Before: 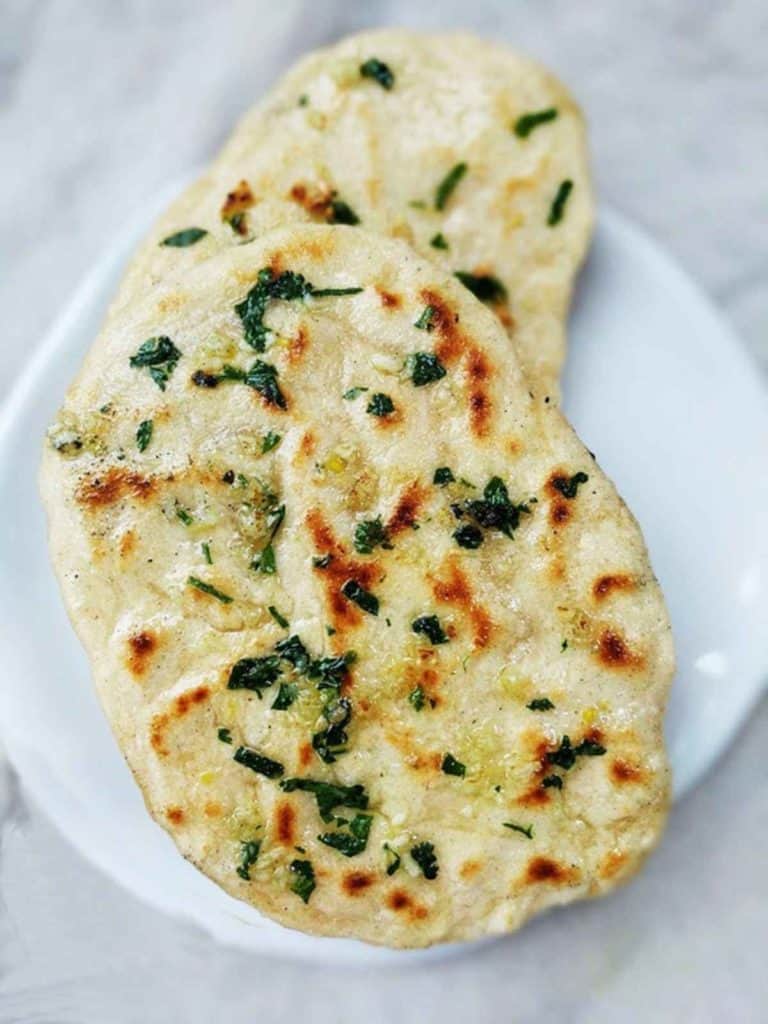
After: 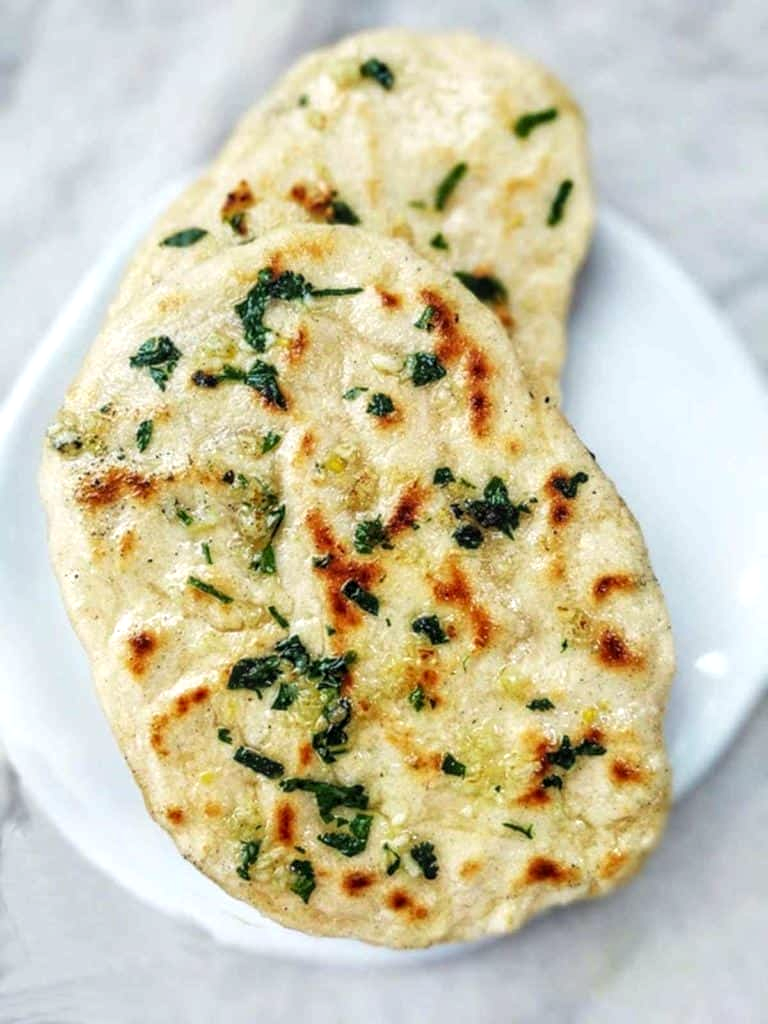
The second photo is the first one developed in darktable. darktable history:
white balance: red 1.009, blue 0.985
local contrast: on, module defaults
exposure: black level correction 0, exposure 0.2 EV, compensate exposure bias true, compensate highlight preservation false
